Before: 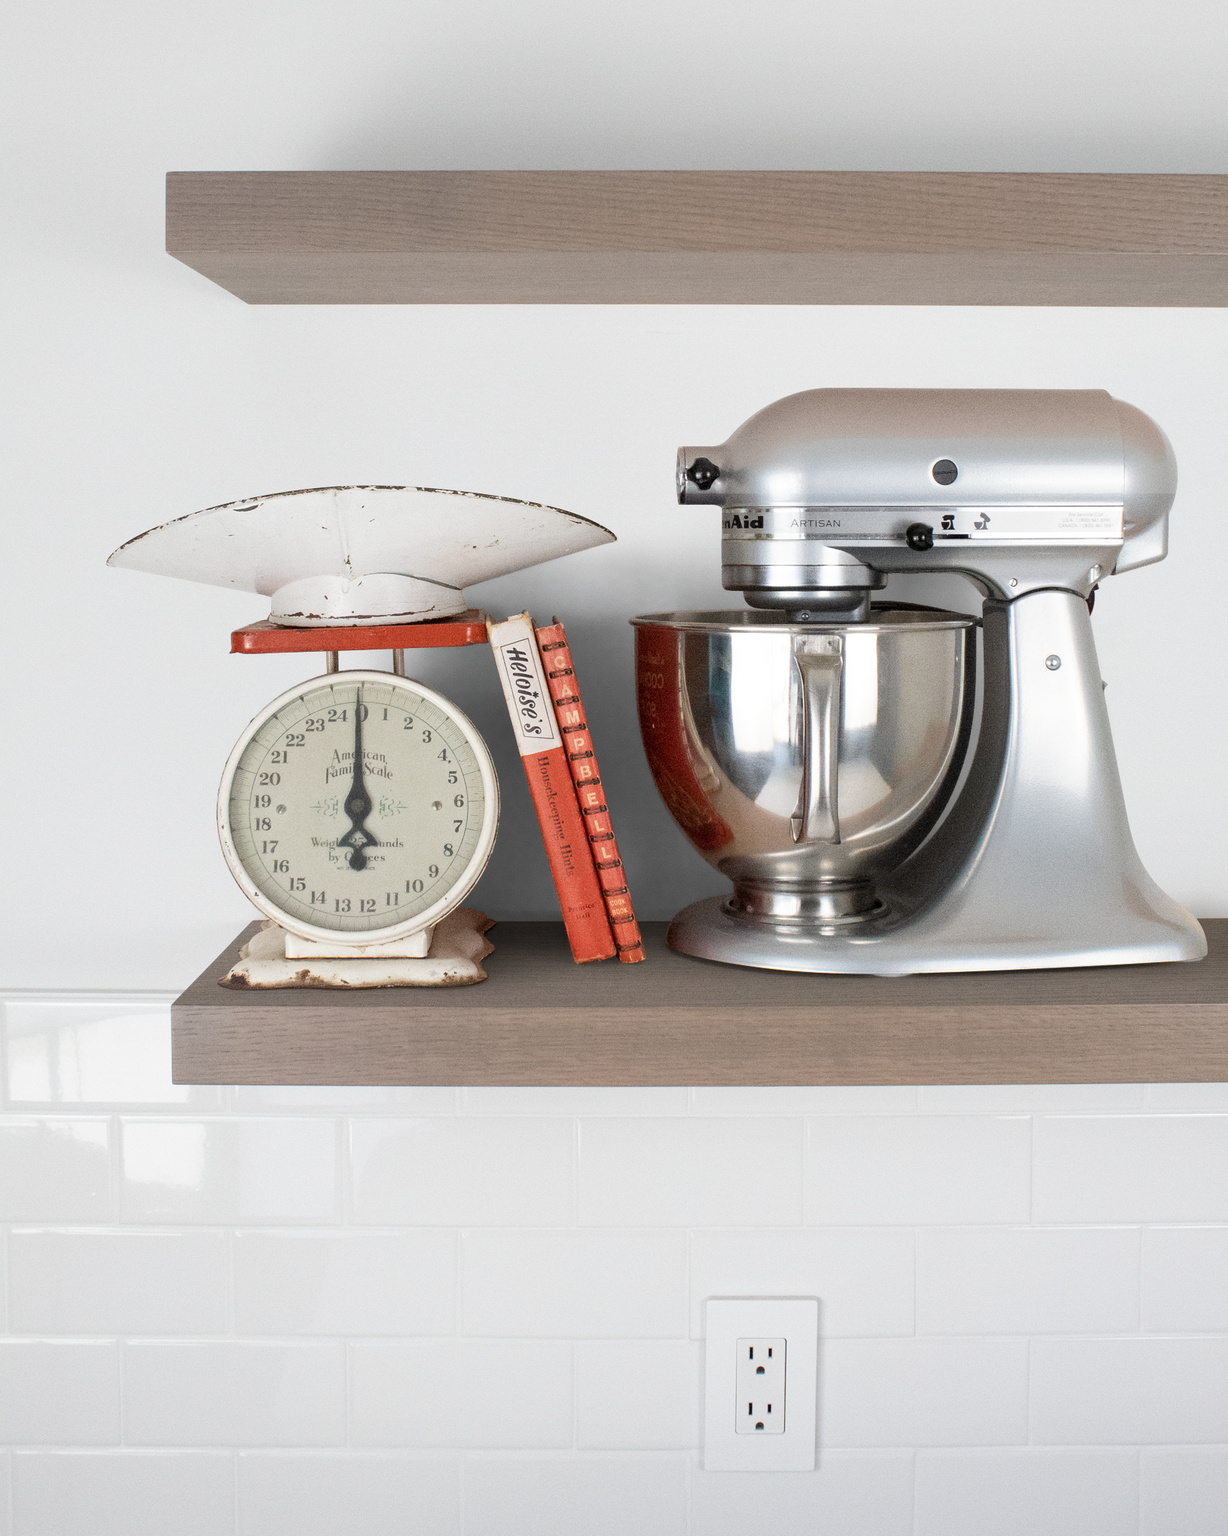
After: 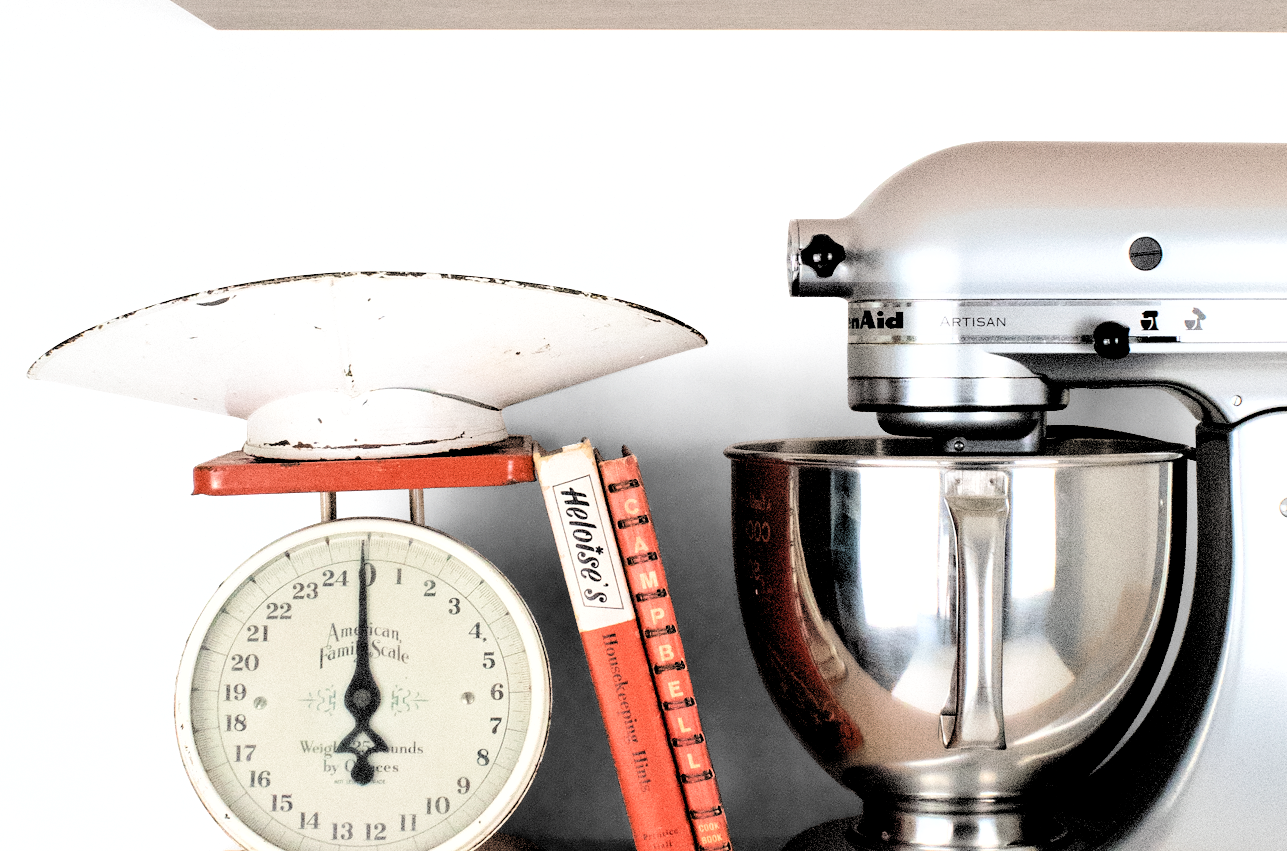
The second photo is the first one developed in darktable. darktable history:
exposure: black level correction 0.001, compensate highlight preservation false
filmic rgb: middle gray luminance 13.55%, black relative exposure -1.97 EV, white relative exposure 3.1 EV, threshold 6 EV, target black luminance 0%, hardness 1.79, latitude 59.23%, contrast 1.728, highlights saturation mix 5%, shadows ↔ highlights balance -37.52%, add noise in highlights 0, color science v3 (2019), use custom middle-gray values true, iterations of high-quality reconstruction 0, contrast in highlights soft, enable highlight reconstruction true
crop: left 7.036%, top 18.398%, right 14.379%, bottom 40.043%
